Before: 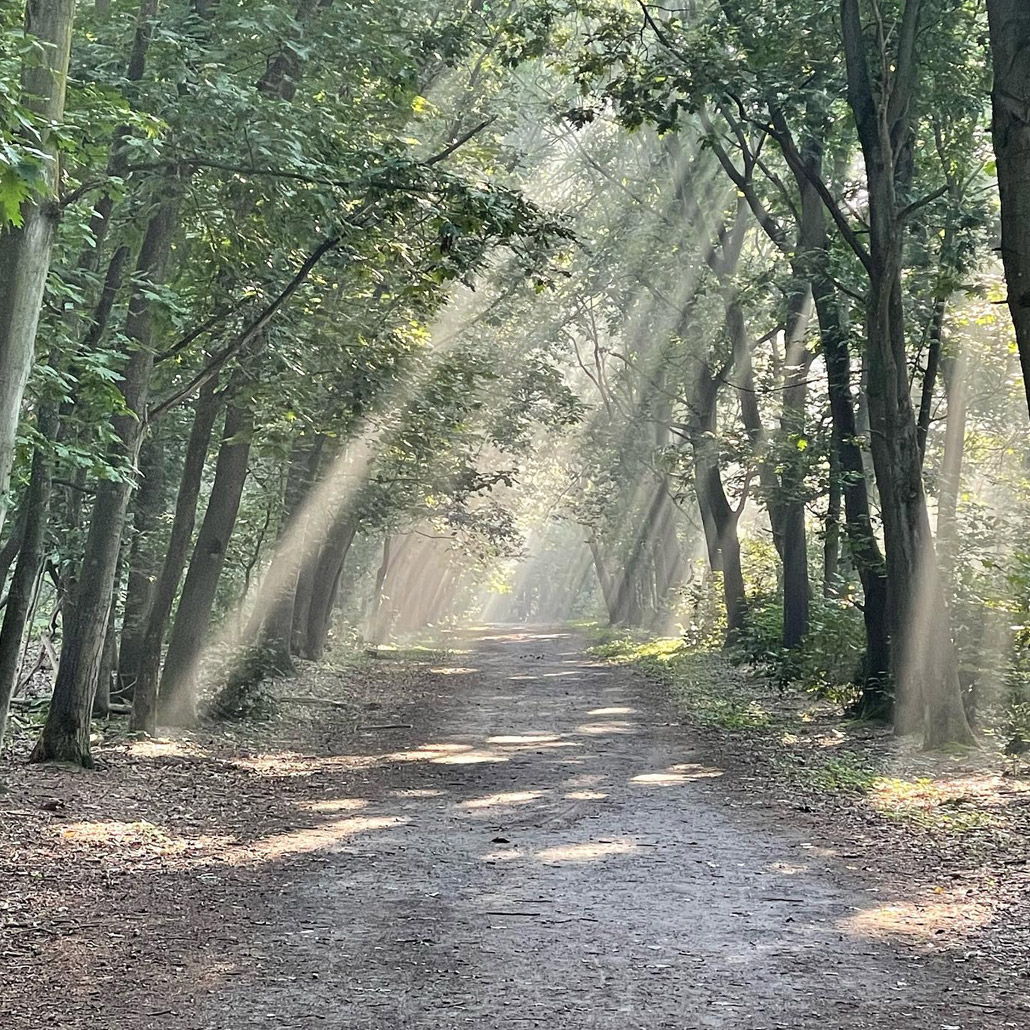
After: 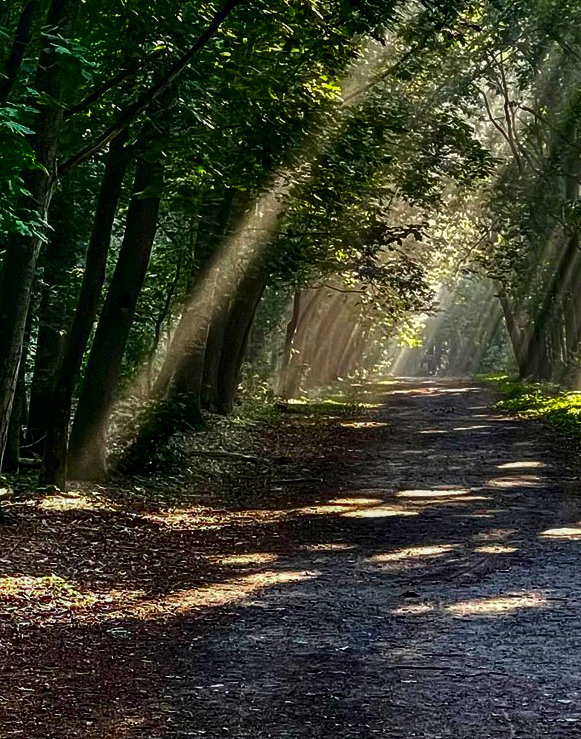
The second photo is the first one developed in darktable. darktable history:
contrast brightness saturation: brightness -0.99, saturation 0.992
crop: left 8.833%, top 23.965%, right 34.717%, bottom 4.225%
local contrast: detail 130%
